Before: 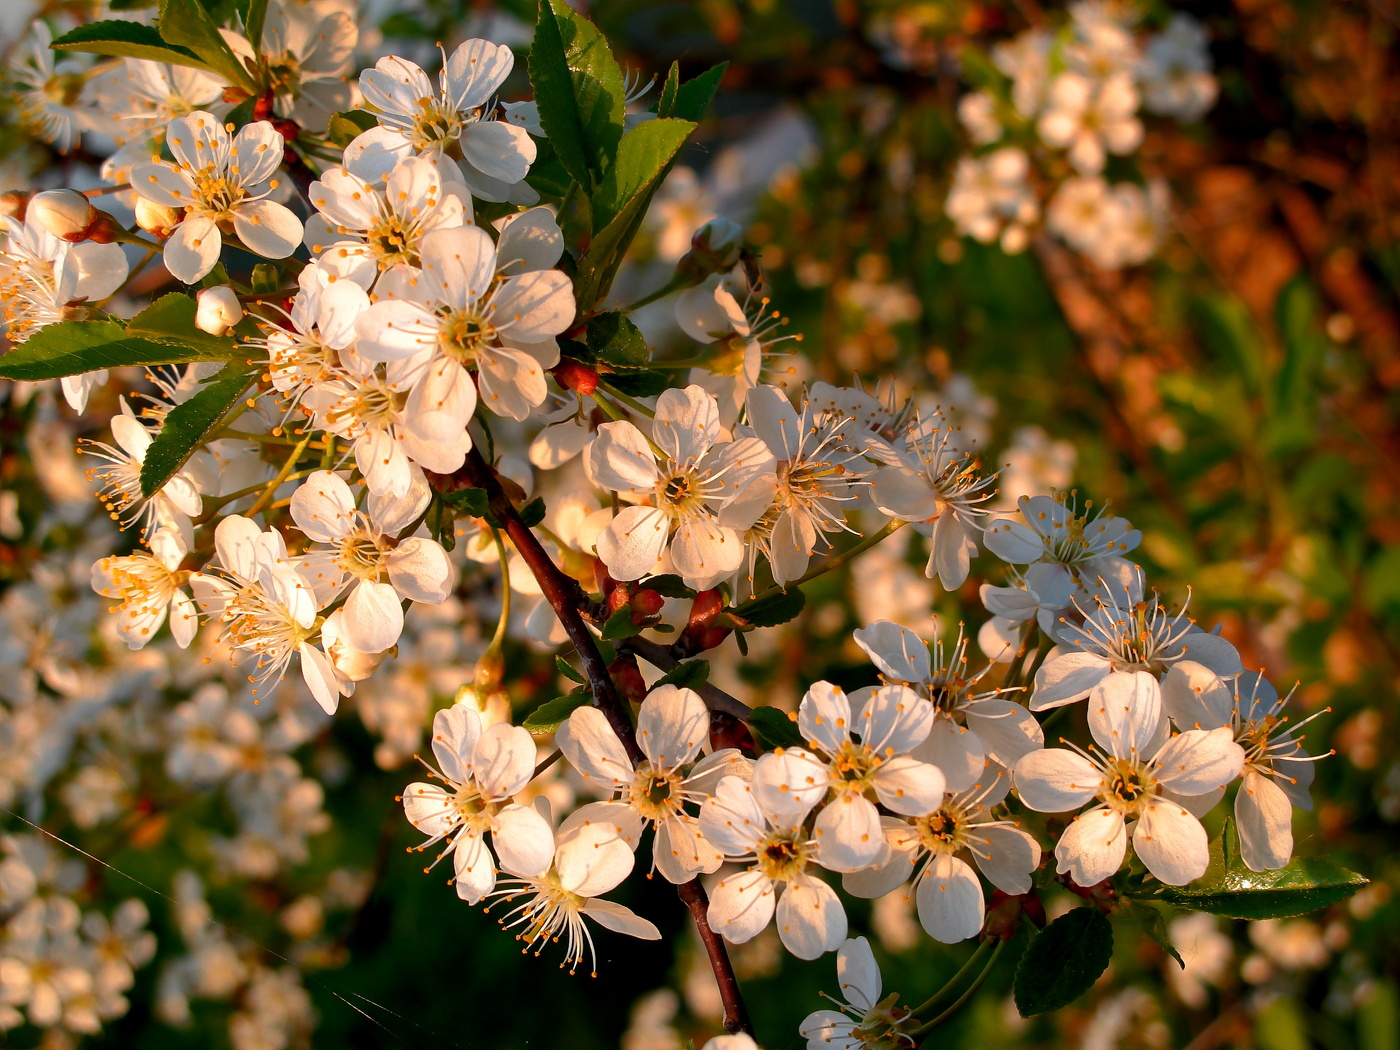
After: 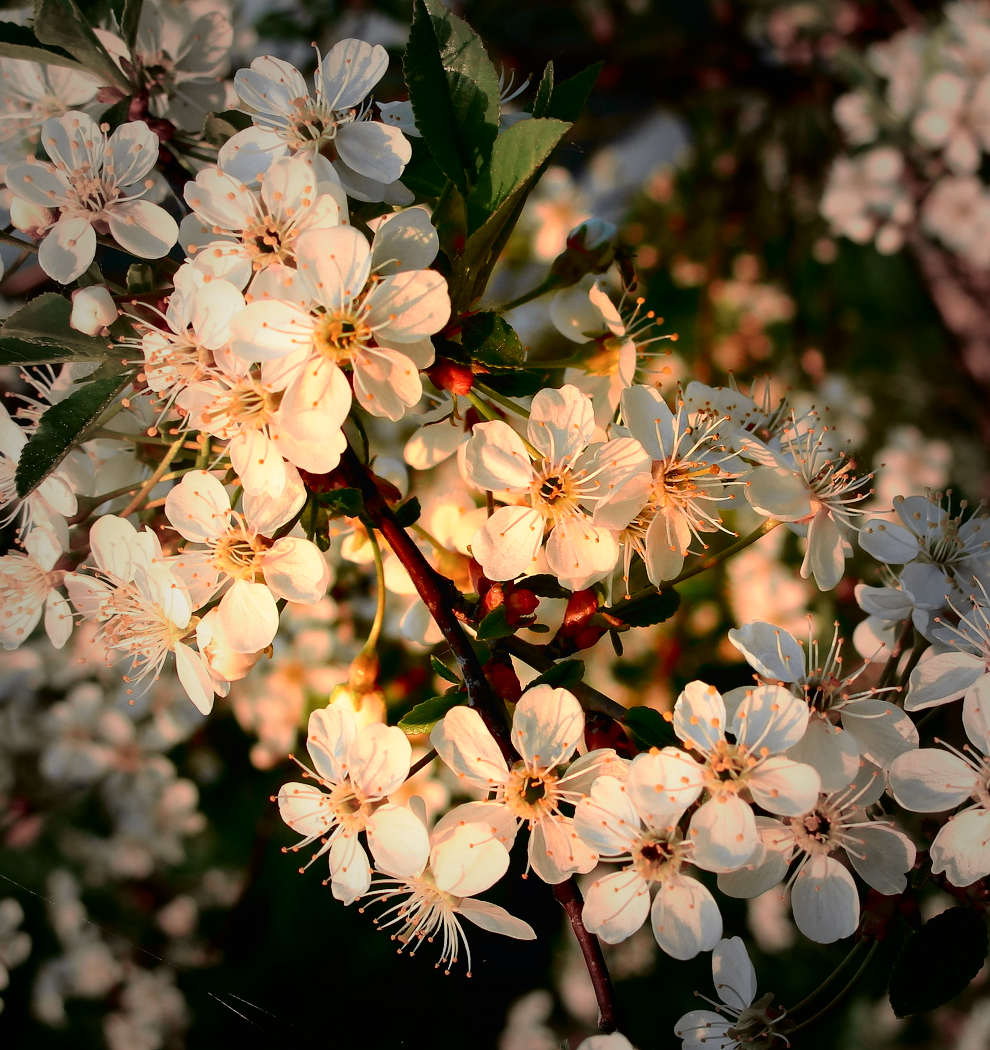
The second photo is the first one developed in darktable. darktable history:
vignetting: fall-off start 47.88%, automatic ratio true, width/height ratio 1.293
tone curve: curves: ch0 [(0, 0.011) (0.053, 0.026) (0.174, 0.115) (0.398, 0.444) (0.673, 0.775) (0.829, 0.906) (0.991, 0.981)]; ch1 [(0, 0) (0.276, 0.206) (0.409, 0.383) (0.473, 0.458) (0.492, 0.499) (0.521, 0.502) (0.546, 0.543) (0.585, 0.617) (0.659, 0.686) (0.78, 0.8) (1, 1)]; ch2 [(0, 0) (0.438, 0.449) (0.473, 0.469) (0.503, 0.5) (0.523, 0.538) (0.562, 0.598) (0.612, 0.635) (0.695, 0.713) (1, 1)], color space Lab, independent channels, preserve colors none
crop and rotate: left 9.022%, right 20.239%
